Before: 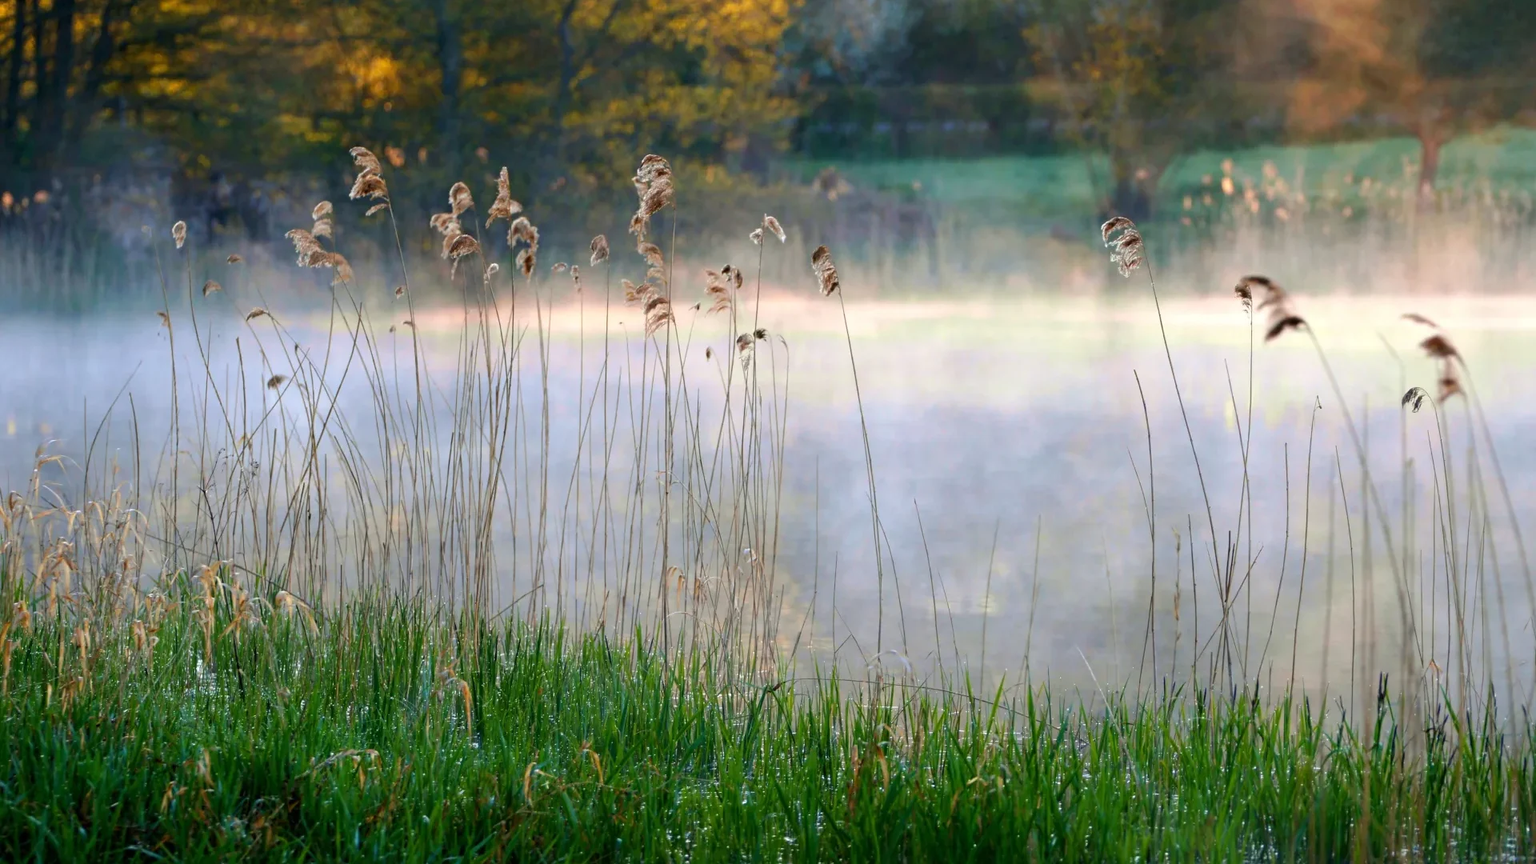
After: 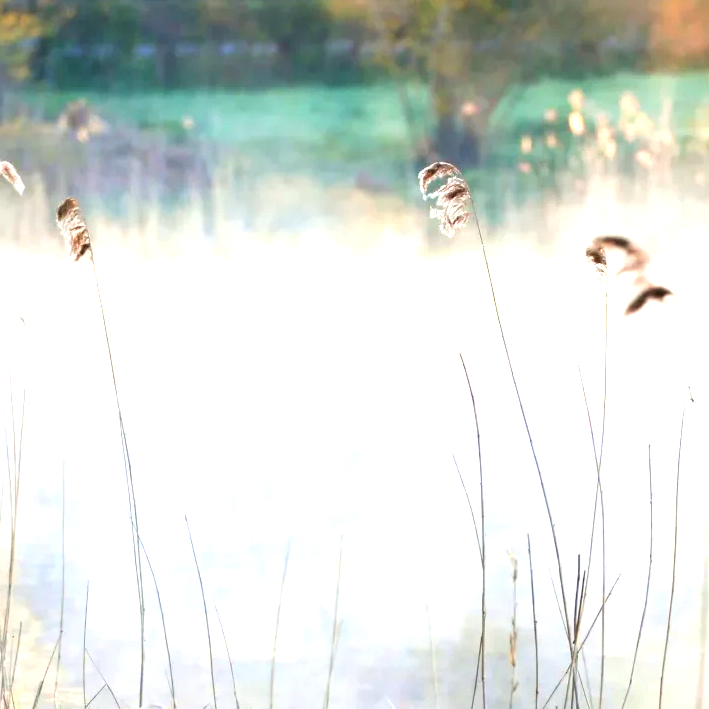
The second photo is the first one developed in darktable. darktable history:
crop and rotate: left 49.936%, top 10.094%, right 13.136%, bottom 24.256%
exposure: black level correction -0.002, exposure 1.35 EV, compensate highlight preservation false
